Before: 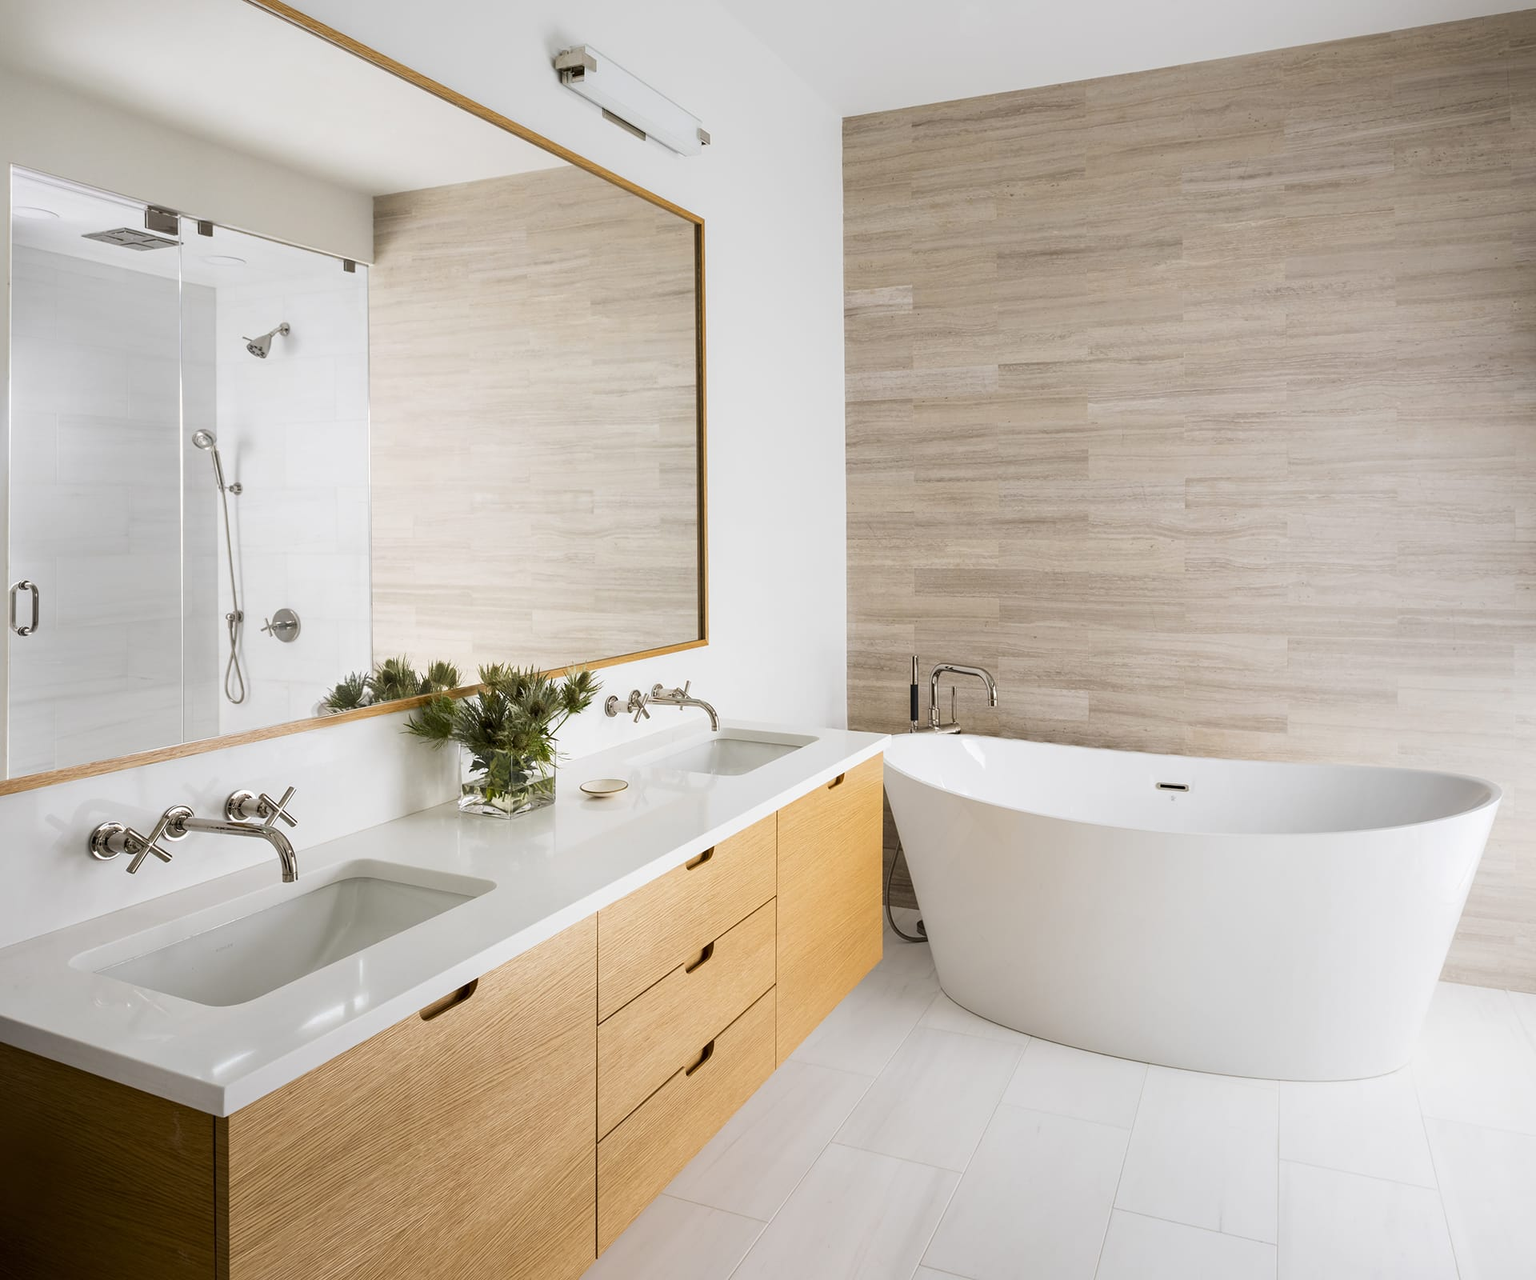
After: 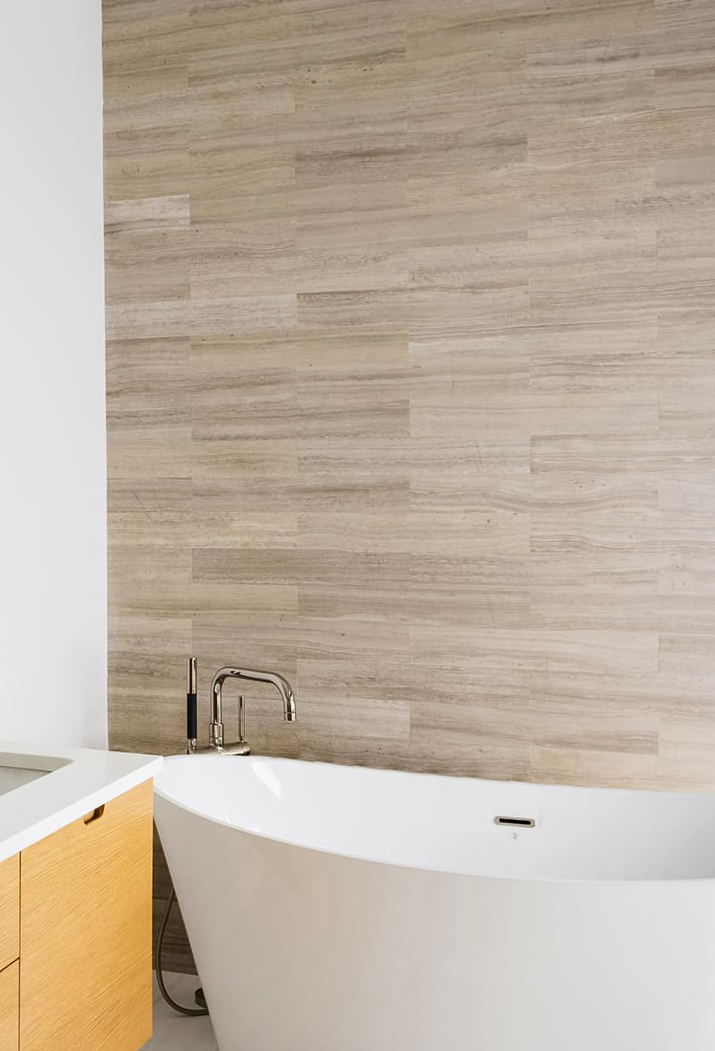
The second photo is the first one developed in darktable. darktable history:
crop and rotate: left 49.534%, top 10.144%, right 13.19%, bottom 24.122%
exposure: compensate highlight preservation false
contrast brightness saturation: contrast 0.129, brightness -0.047, saturation 0.155
